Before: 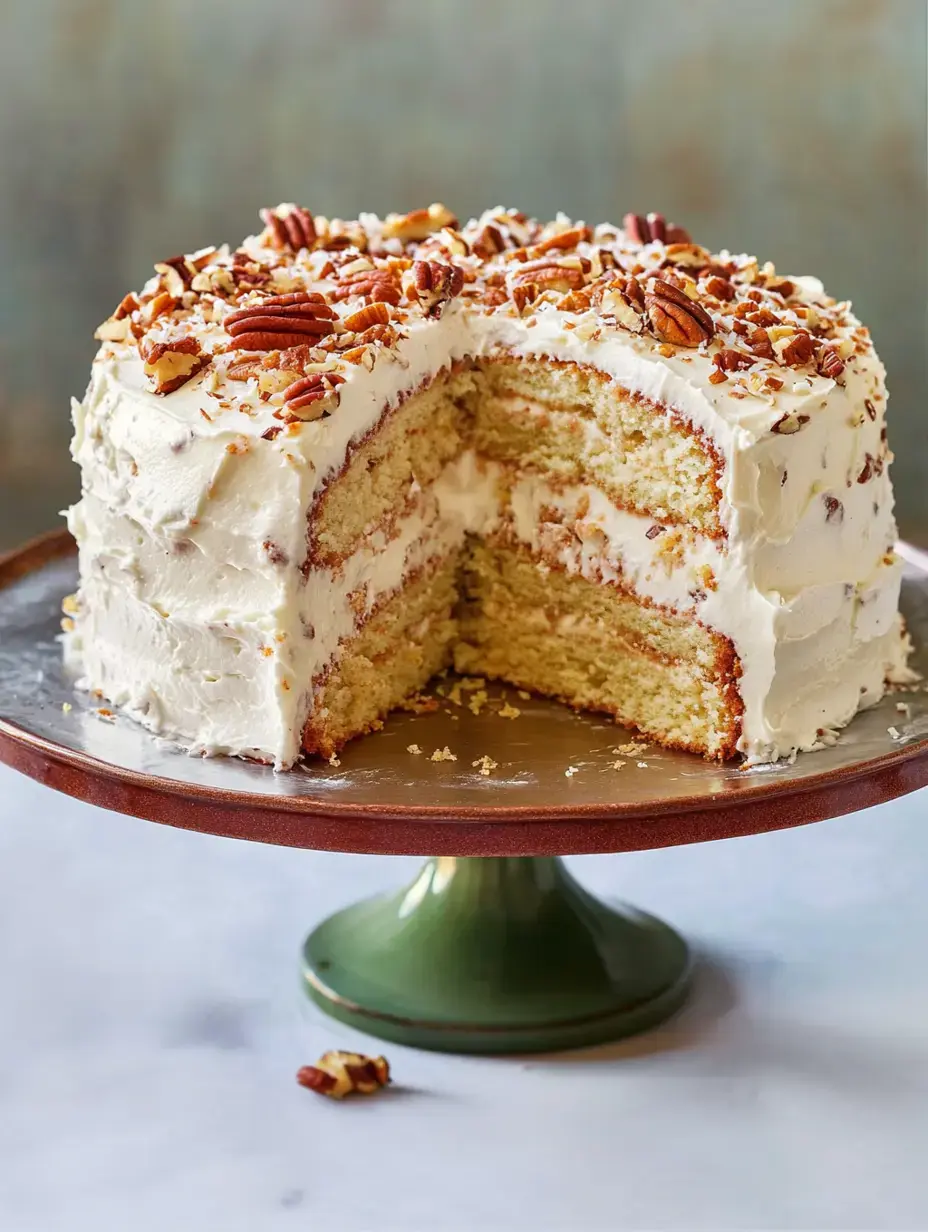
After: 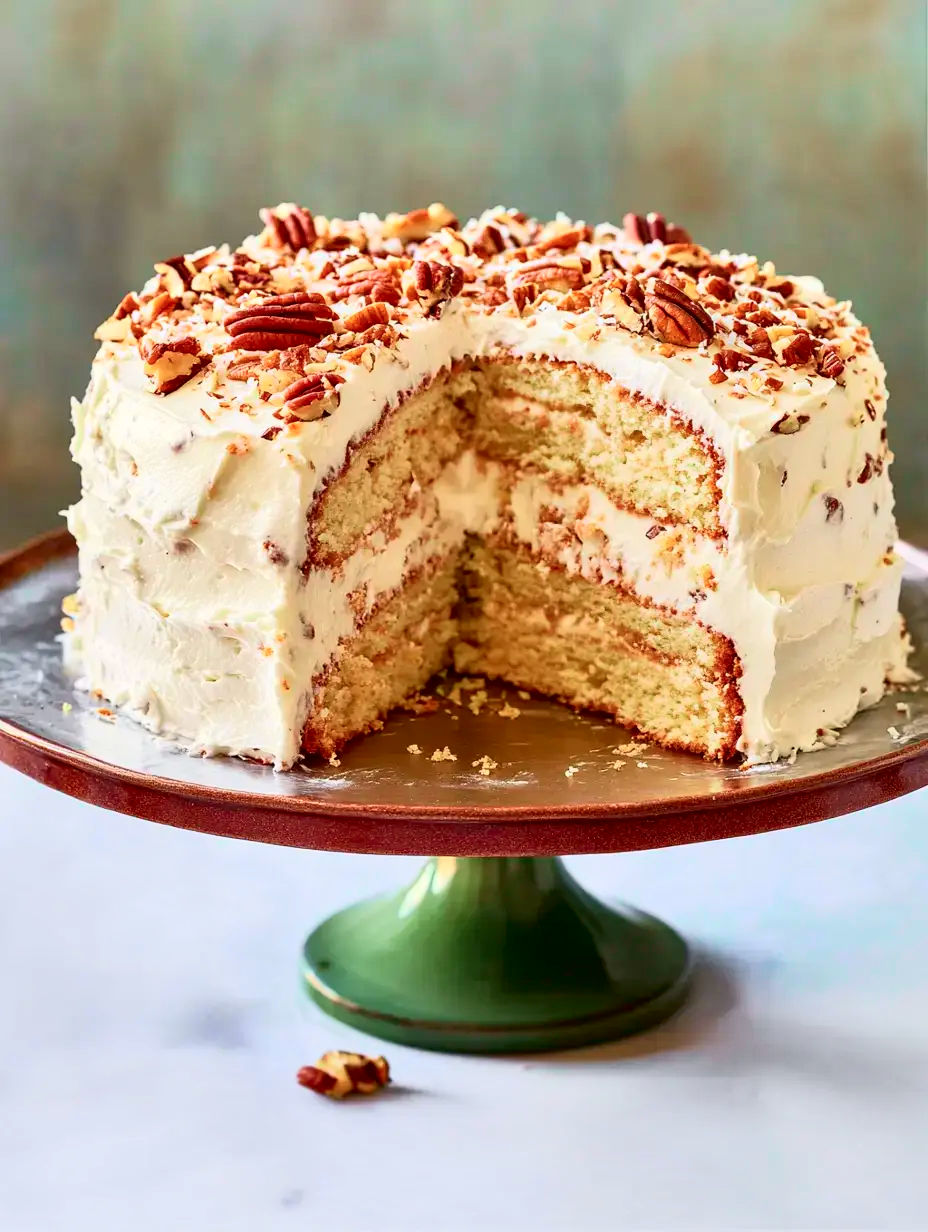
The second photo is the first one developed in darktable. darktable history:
tone curve: curves: ch0 [(0, 0.013) (0.054, 0.018) (0.205, 0.191) (0.289, 0.292) (0.39, 0.424) (0.493, 0.551) (0.647, 0.752) (0.796, 0.887) (1, 0.998)]; ch1 [(0, 0) (0.371, 0.339) (0.477, 0.452) (0.494, 0.495) (0.501, 0.501) (0.51, 0.516) (0.54, 0.557) (0.572, 0.605) (0.66, 0.701) (0.783, 0.804) (1, 1)]; ch2 [(0, 0) (0.32, 0.281) (0.403, 0.399) (0.441, 0.428) (0.47, 0.469) (0.498, 0.496) (0.524, 0.543) (0.551, 0.579) (0.633, 0.665) (0.7, 0.711) (1, 1)], color space Lab, independent channels, preserve colors none
shadows and highlights: shadows 36.42, highlights -27.04, soften with gaussian
